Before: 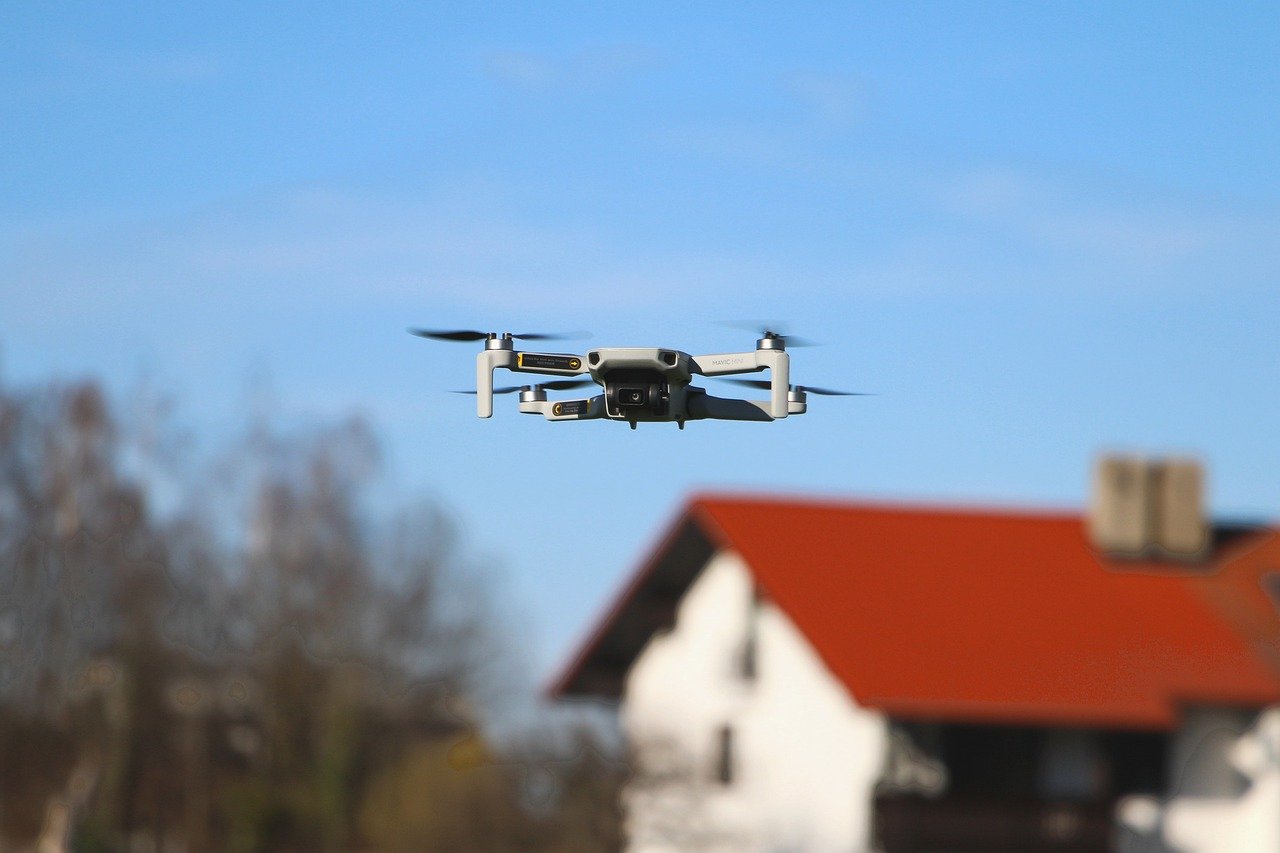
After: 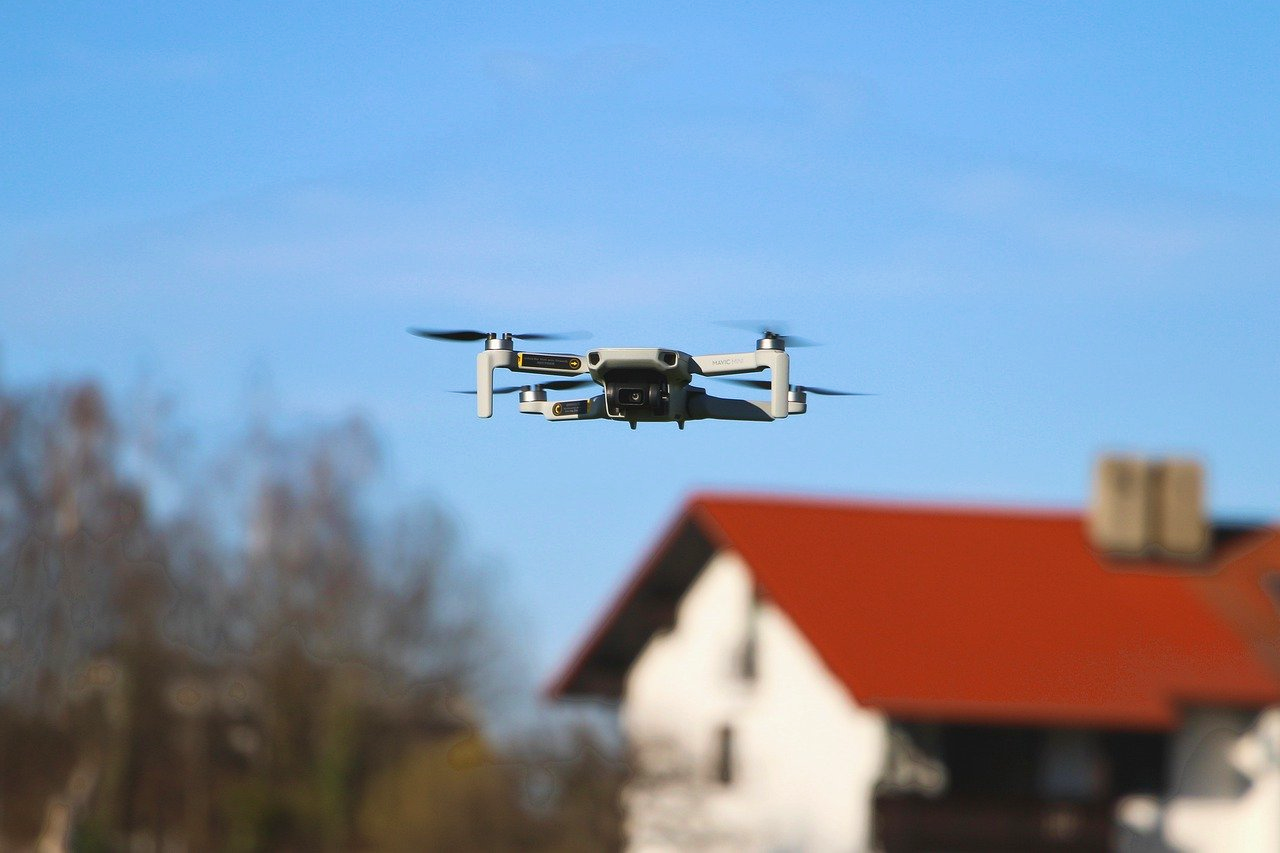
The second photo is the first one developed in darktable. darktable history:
tone equalizer: on, module defaults
velvia: on, module defaults
